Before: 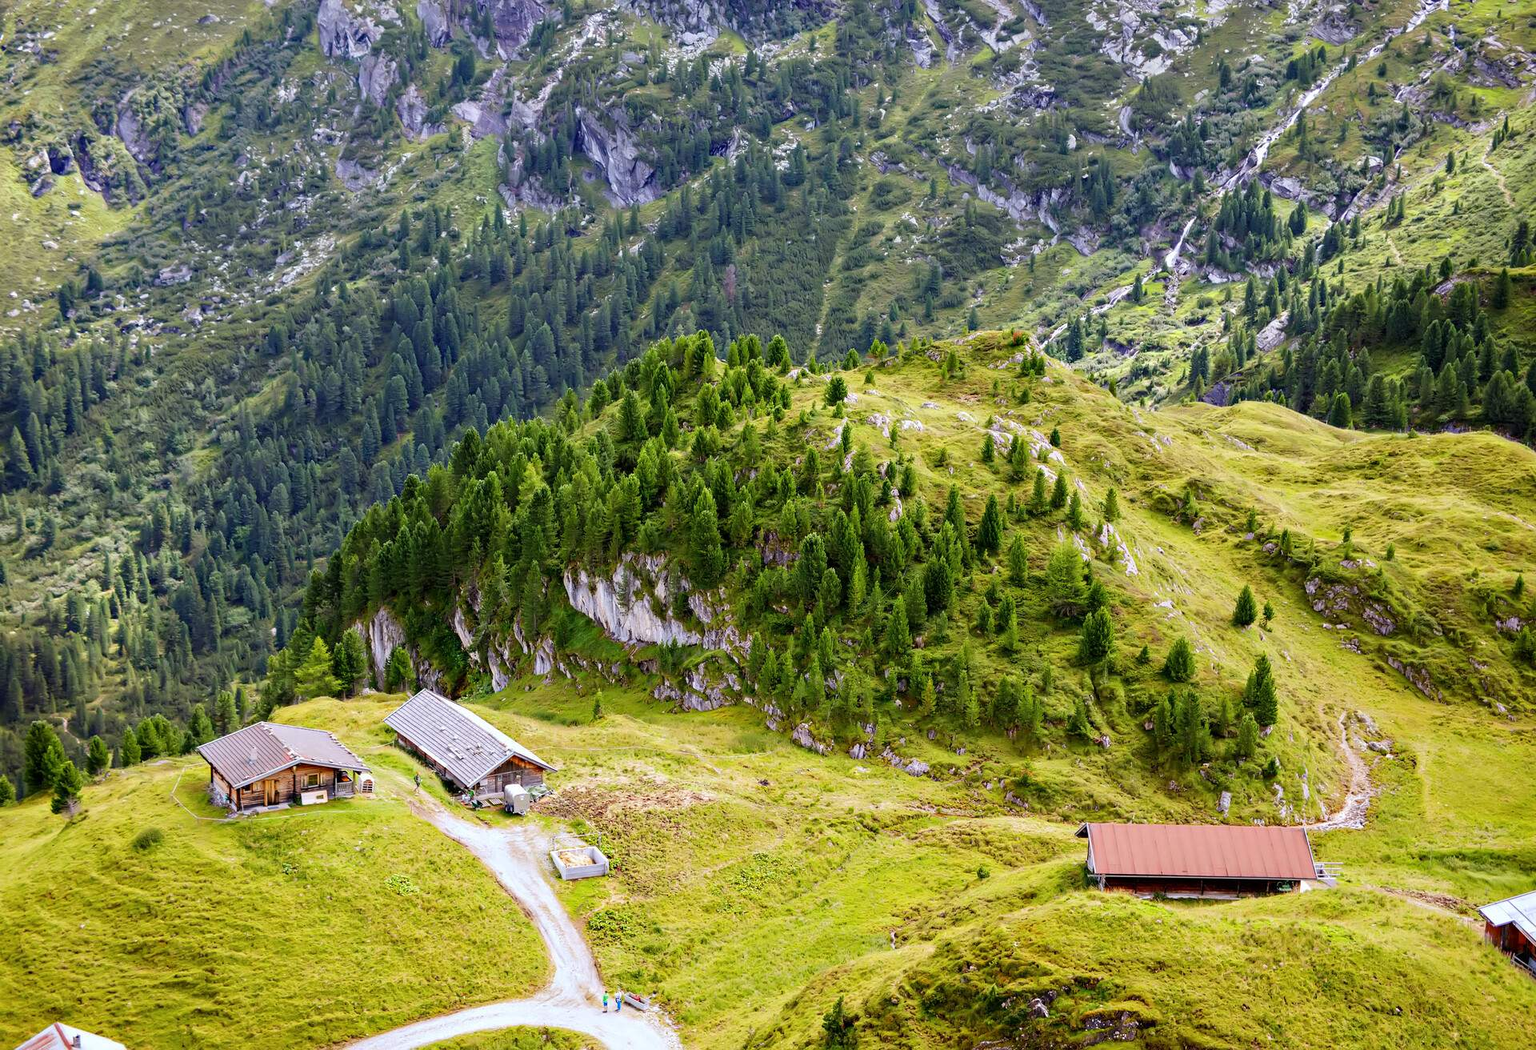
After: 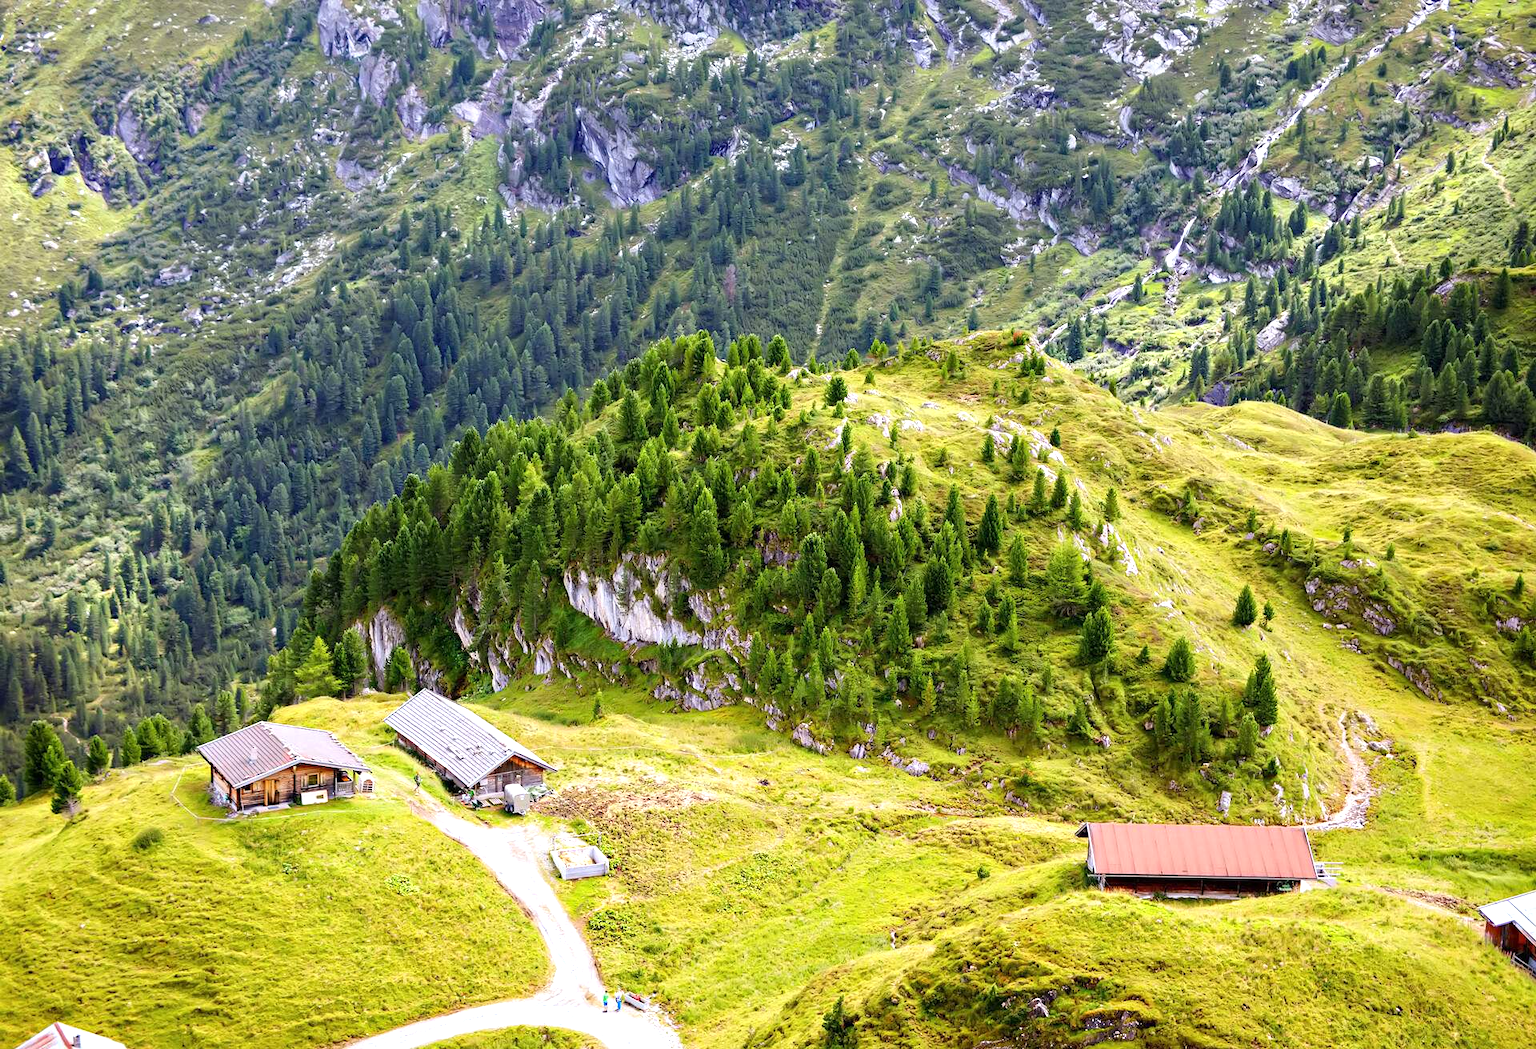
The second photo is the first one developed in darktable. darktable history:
exposure: exposure 0.496 EV, compensate highlight preservation false
